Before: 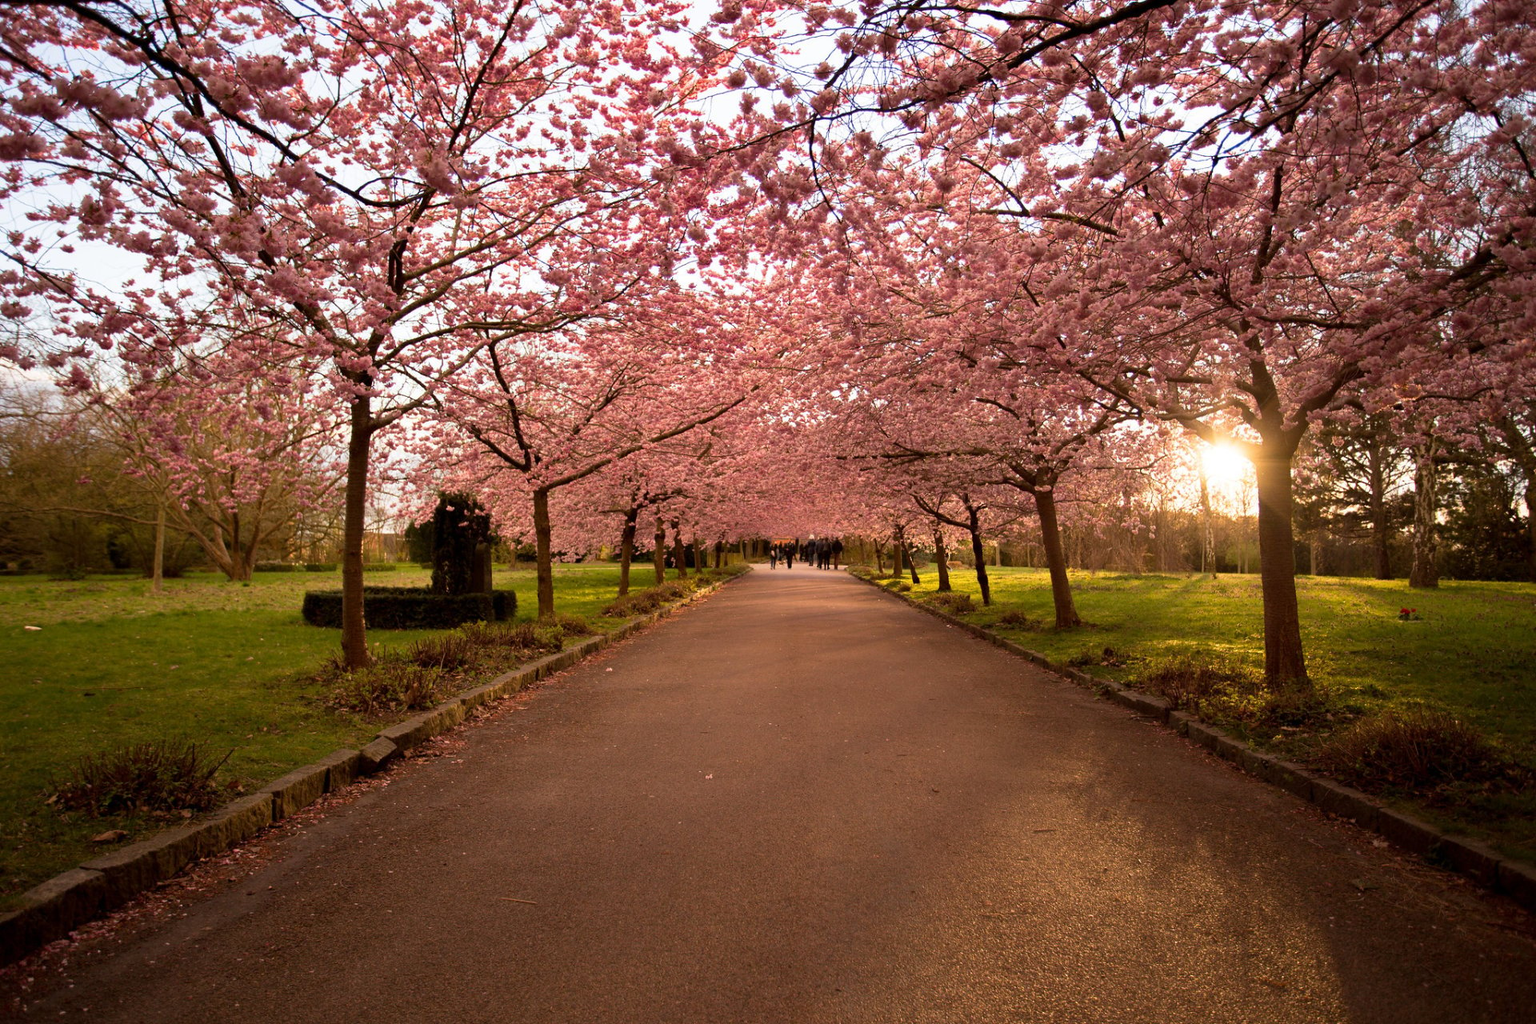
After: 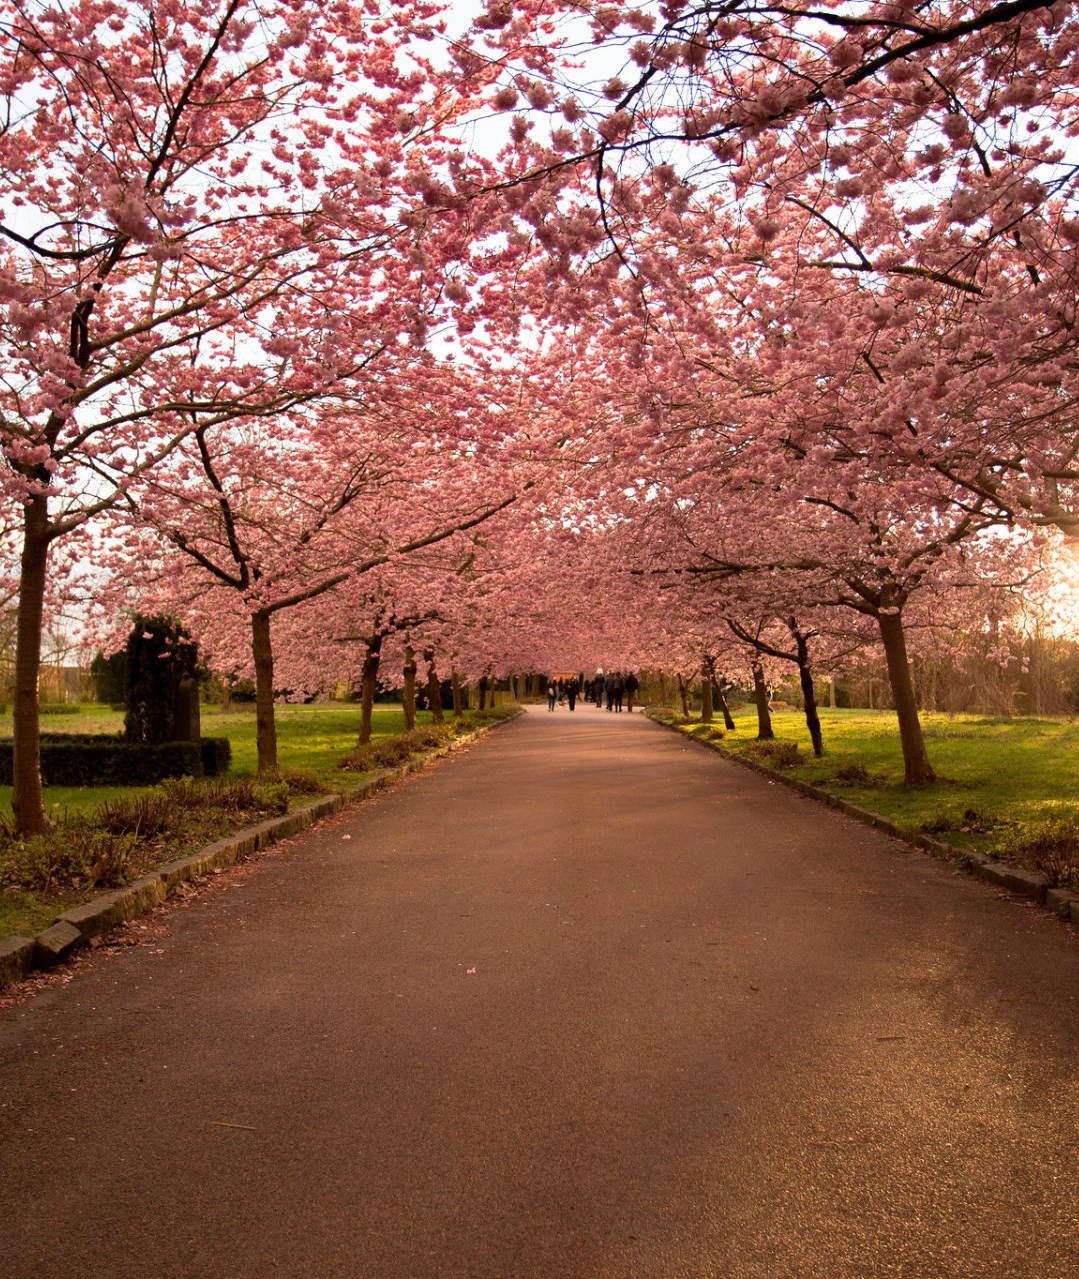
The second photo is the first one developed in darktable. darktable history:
crop: left 21.615%, right 22.159%, bottom 0.01%
